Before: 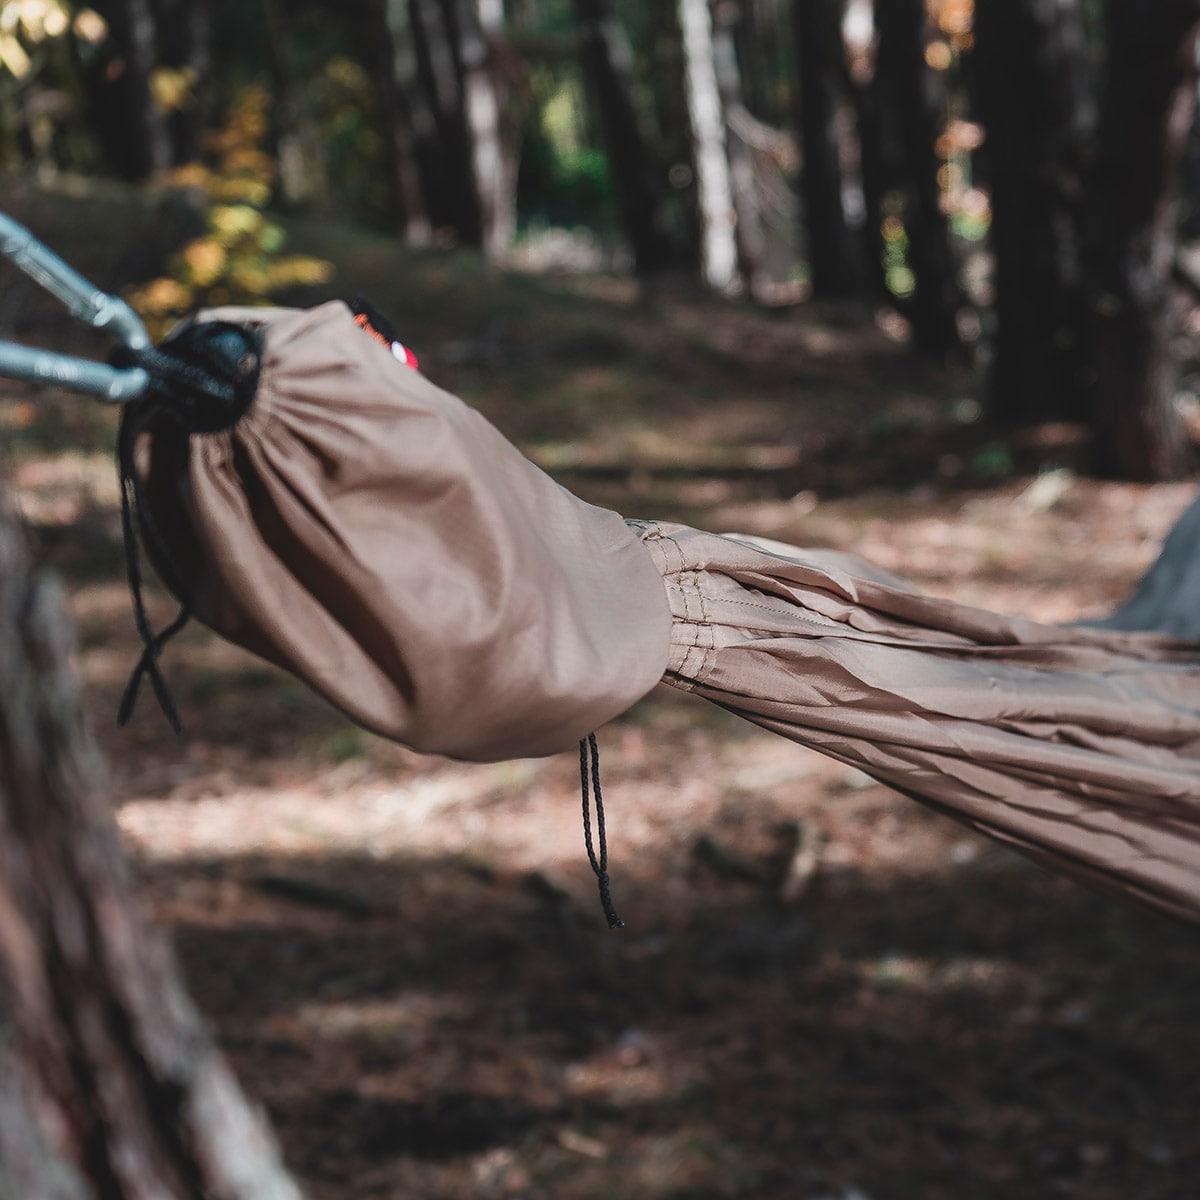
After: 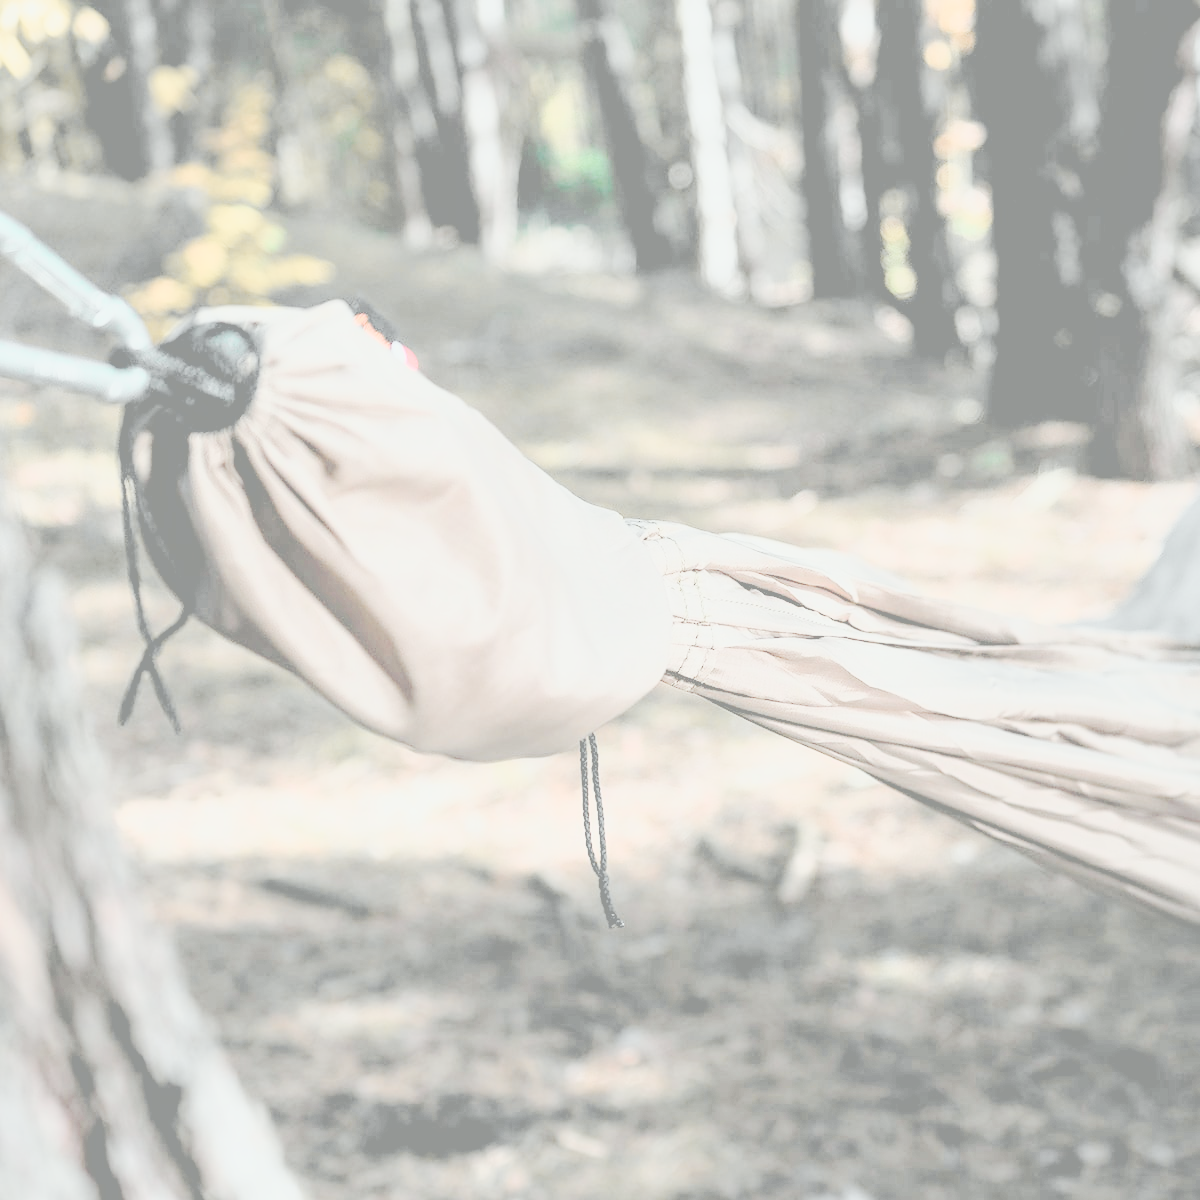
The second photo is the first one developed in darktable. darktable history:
tone curve: curves: ch0 [(0, 0) (0.131, 0.094) (0.326, 0.386) (0.481, 0.623) (0.593, 0.764) (0.812, 0.933) (1, 0.974)]; ch1 [(0, 0) (0.366, 0.367) (0.475, 0.453) (0.494, 0.493) (0.504, 0.497) (0.553, 0.584) (1, 1)]; ch2 [(0, 0) (0.333, 0.346) (0.375, 0.375) (0.424, 0.43) (0.476, 0.492) (0.502, 0.503) (0.533, 0.556) (0.566, 0.599) (0.614, 0.653) (1, 1)], color space Lab, independent channels, preserve colors none
contrast brightness saturation: contrast -0.32, brightness 0.75, saturation -0.78
exposure: black level correction 0.012, exposure 0.7 EV, compensate exposure bias true, compensate highlight preservation false
velvia: on, module defaults
